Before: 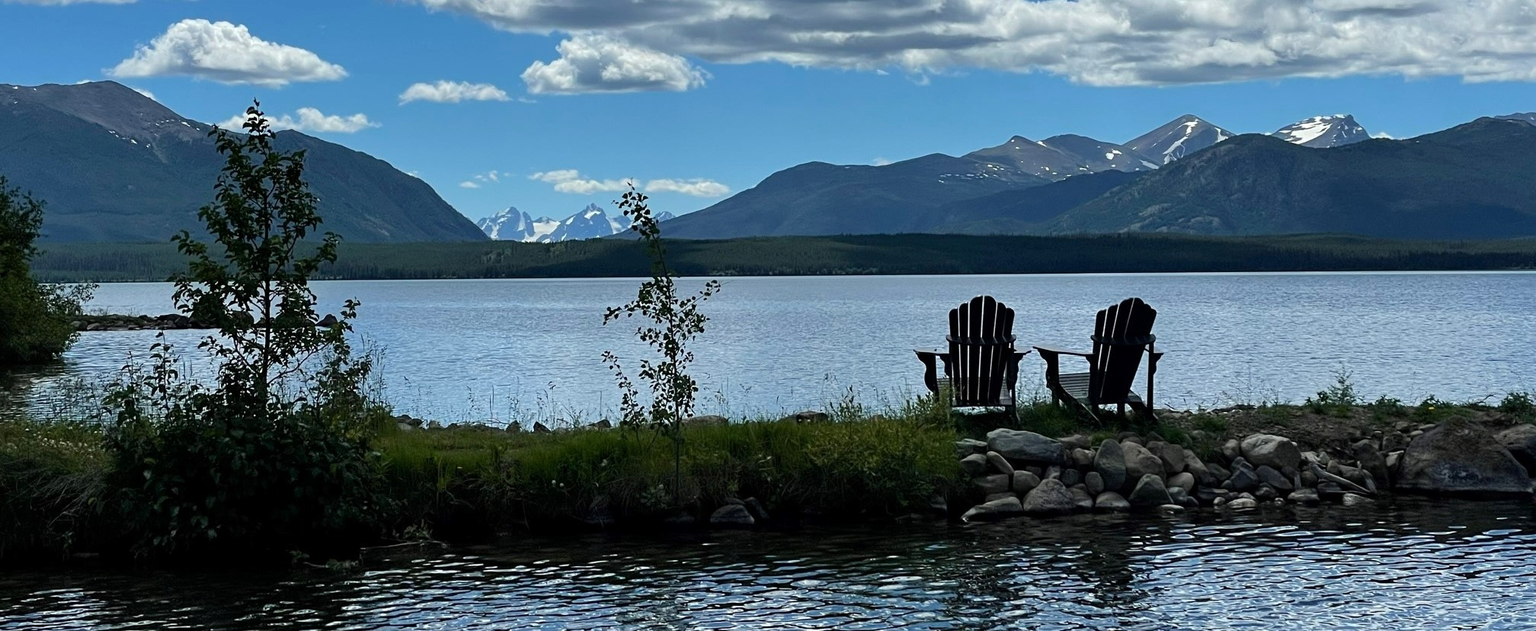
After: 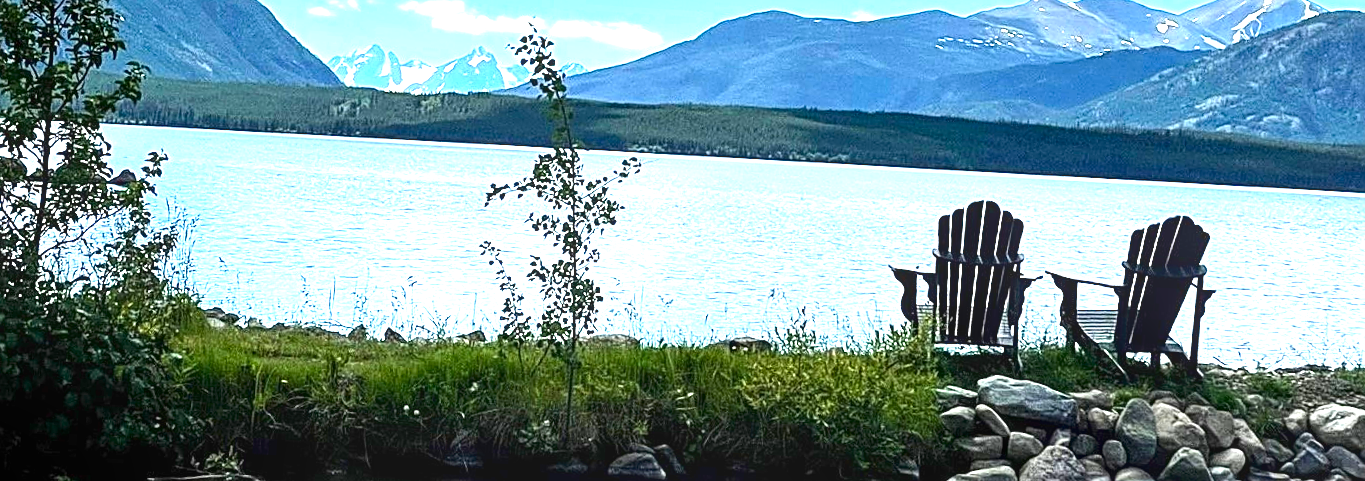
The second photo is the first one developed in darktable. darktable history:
sharpen: on, module defaults
exposure: black level correction 0, exposure 2.123 EV, compensate highlight preservation false
contrast brightness saturation: contrast 0.133, brightness -0.054, saturation 0.151
crop and rotate: angle -3.68°, left 9.883%, top 21.006%, right 11.963%, bottom 11.925%
local contrast: on, module defaults
